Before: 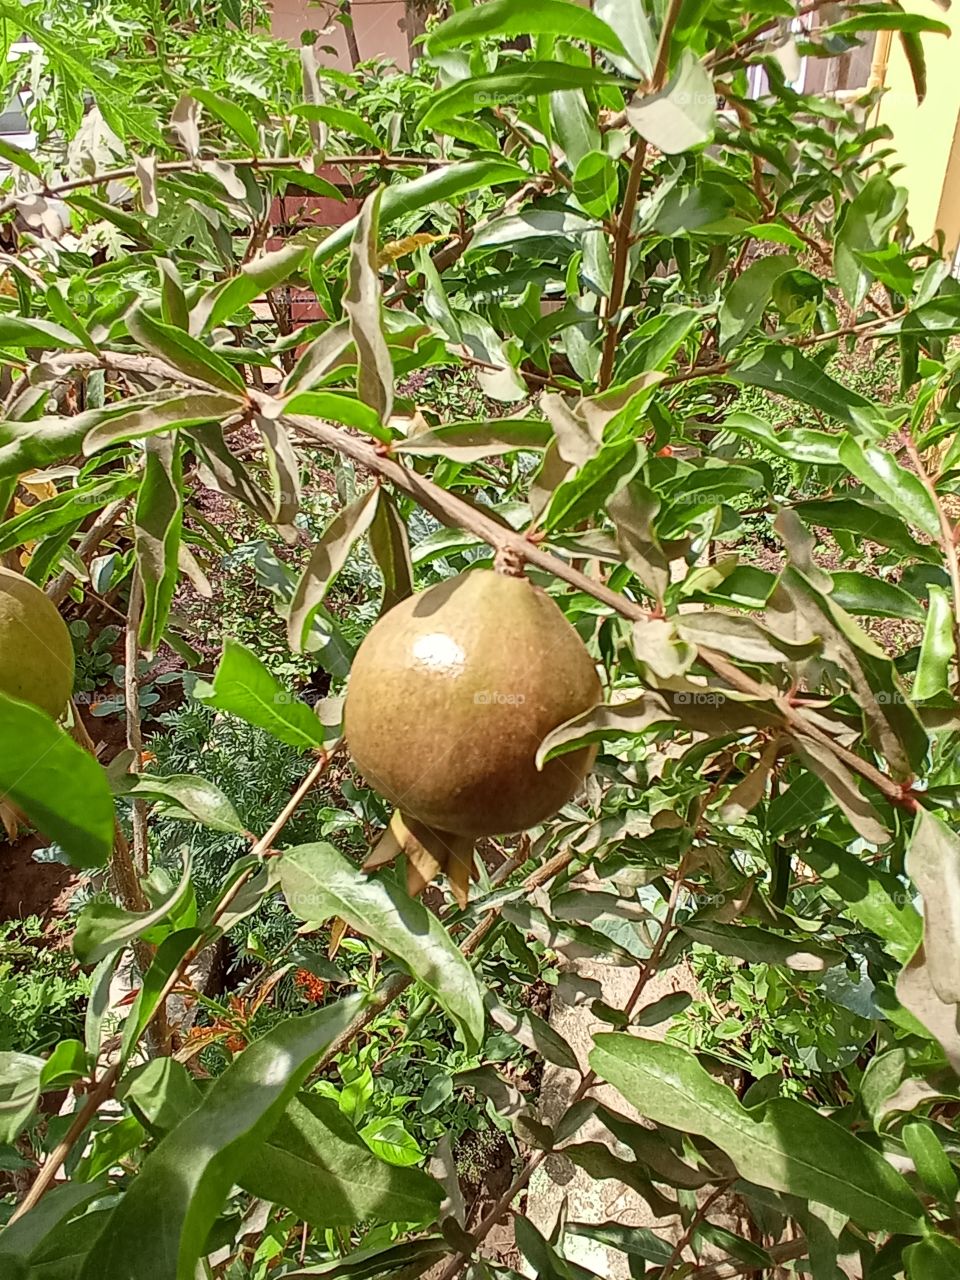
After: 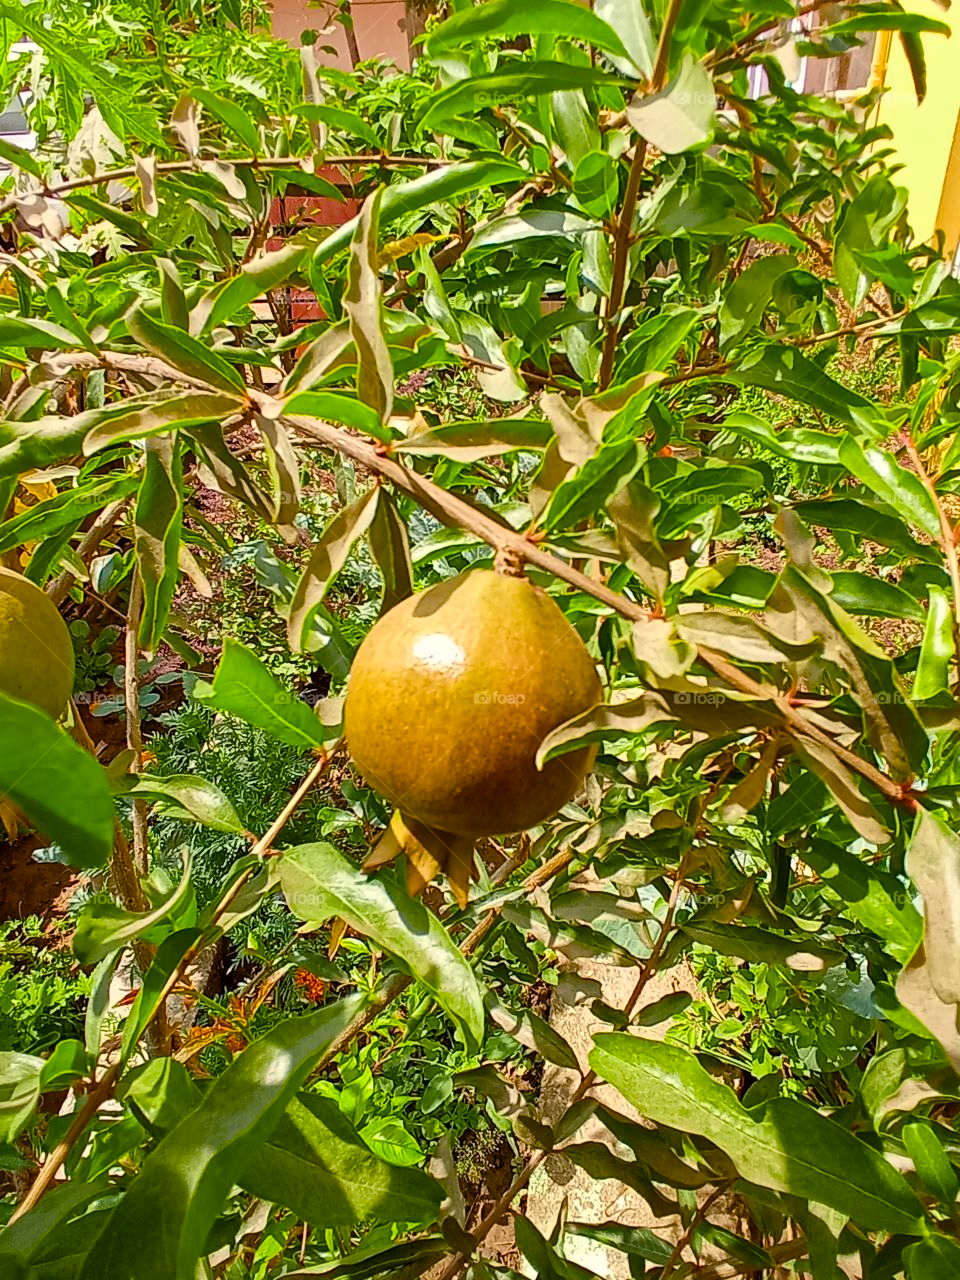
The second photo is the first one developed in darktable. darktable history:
color balance rgb: highlights gain › chroma 1.017%, highlights gain › hue 68.94°, linear chroma grading › shadows -8.44%, linear chroma grading › global chroma 9.834%, perceptual saturation grading › global saturation 36.44%, perceptual saturation grading › shadows 34.952%, global vibrance 15.142%
